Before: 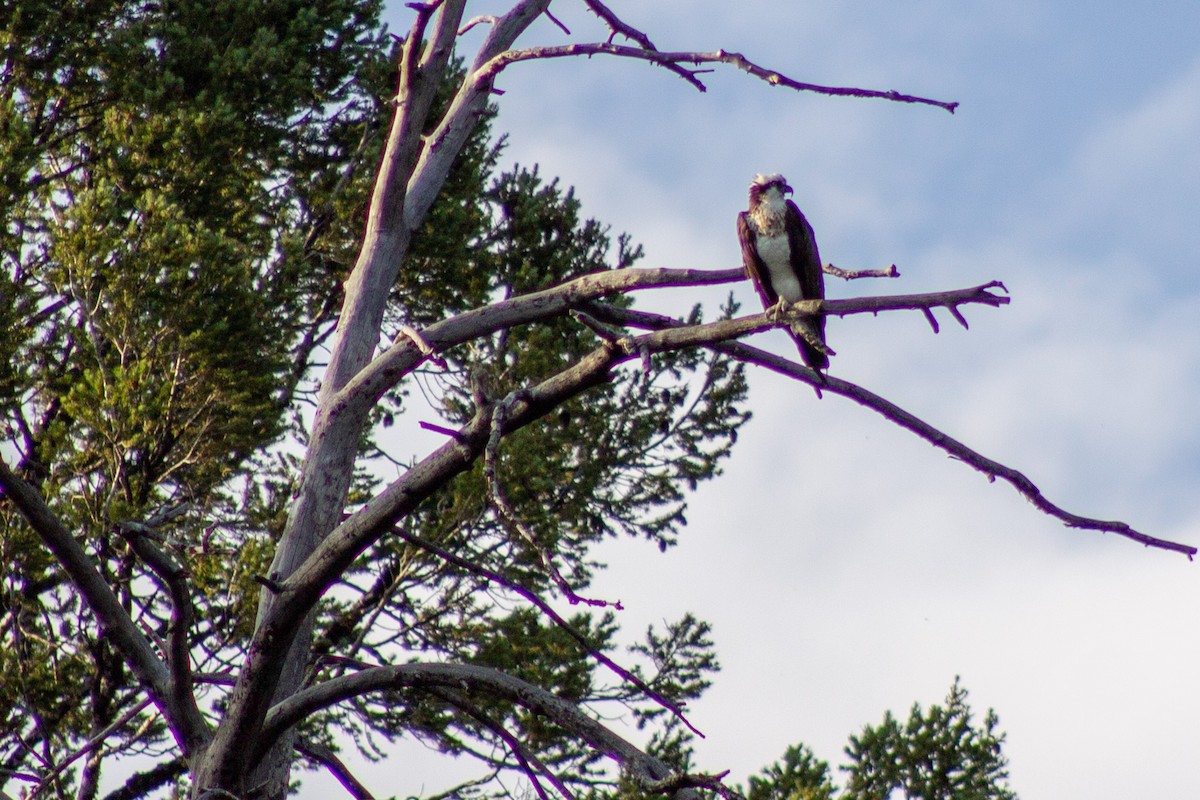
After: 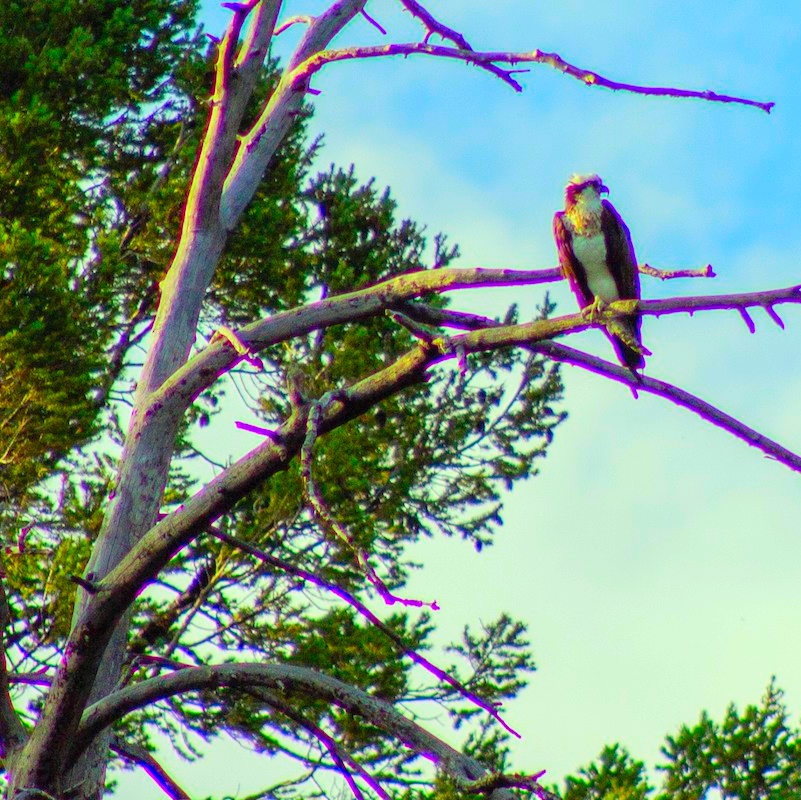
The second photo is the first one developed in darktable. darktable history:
contrast brightness saturation: contrast 0.069, brightness 0.174, saturation 0.413
crop: left 15.405%, right 17.785%
color correction: highlights a* -11.14, highlights b* 9.89, saturation 1.71
